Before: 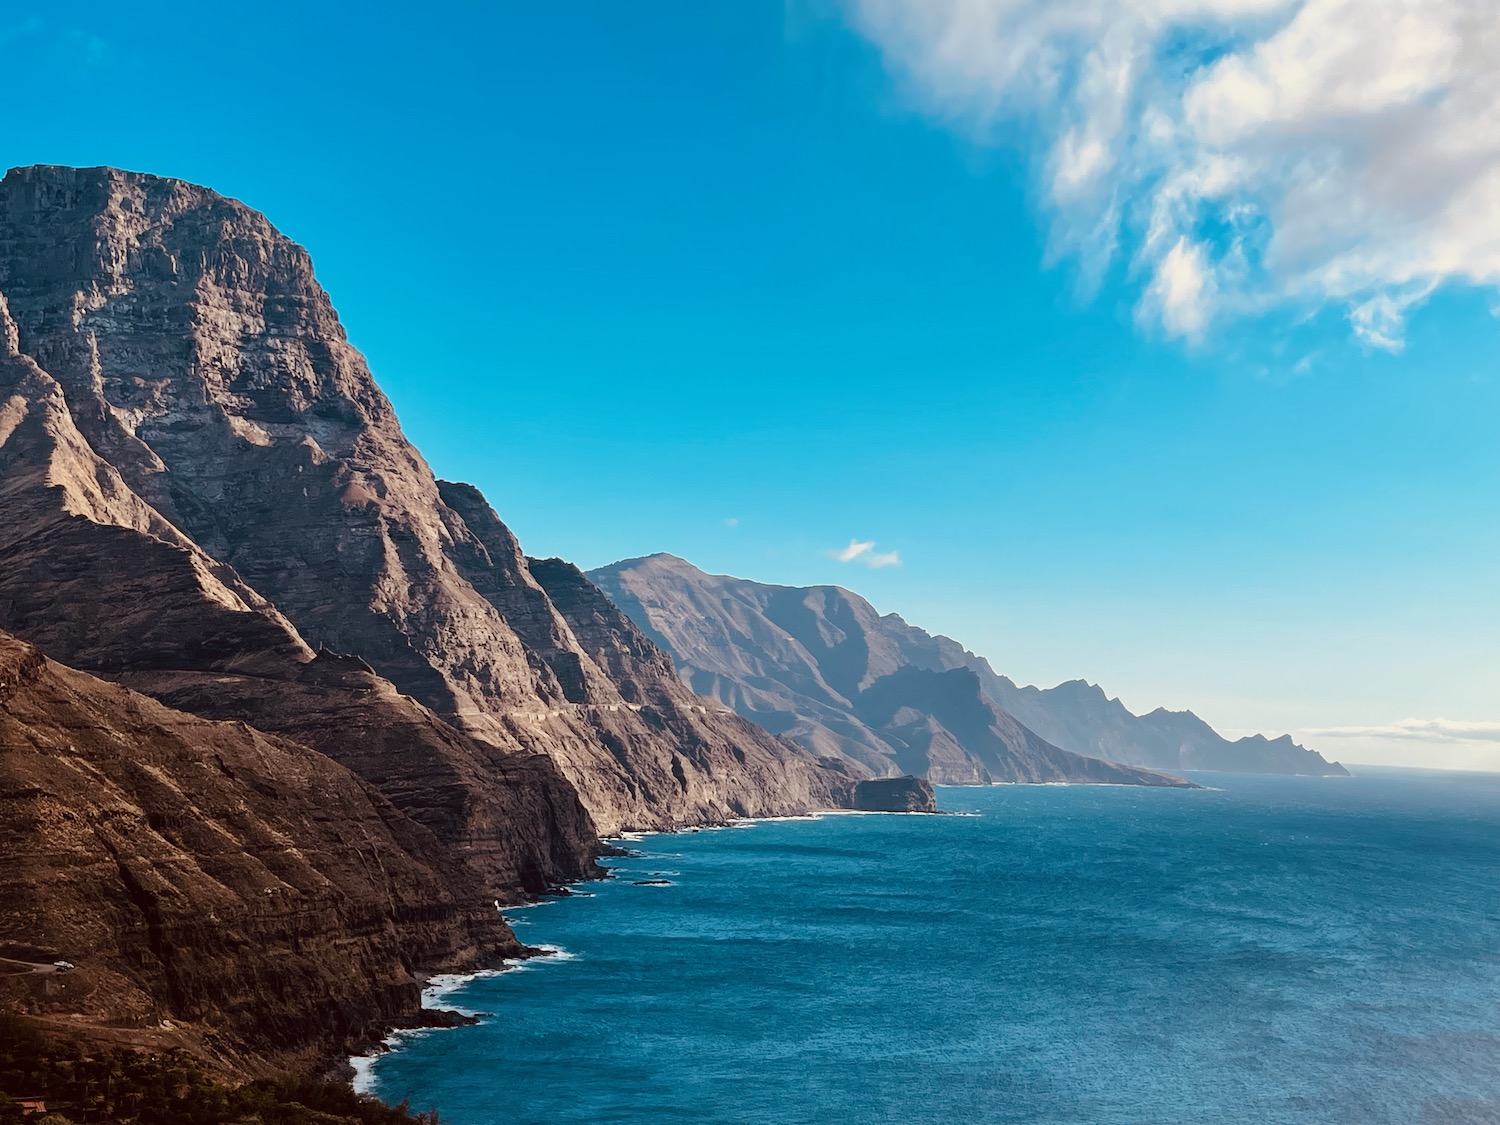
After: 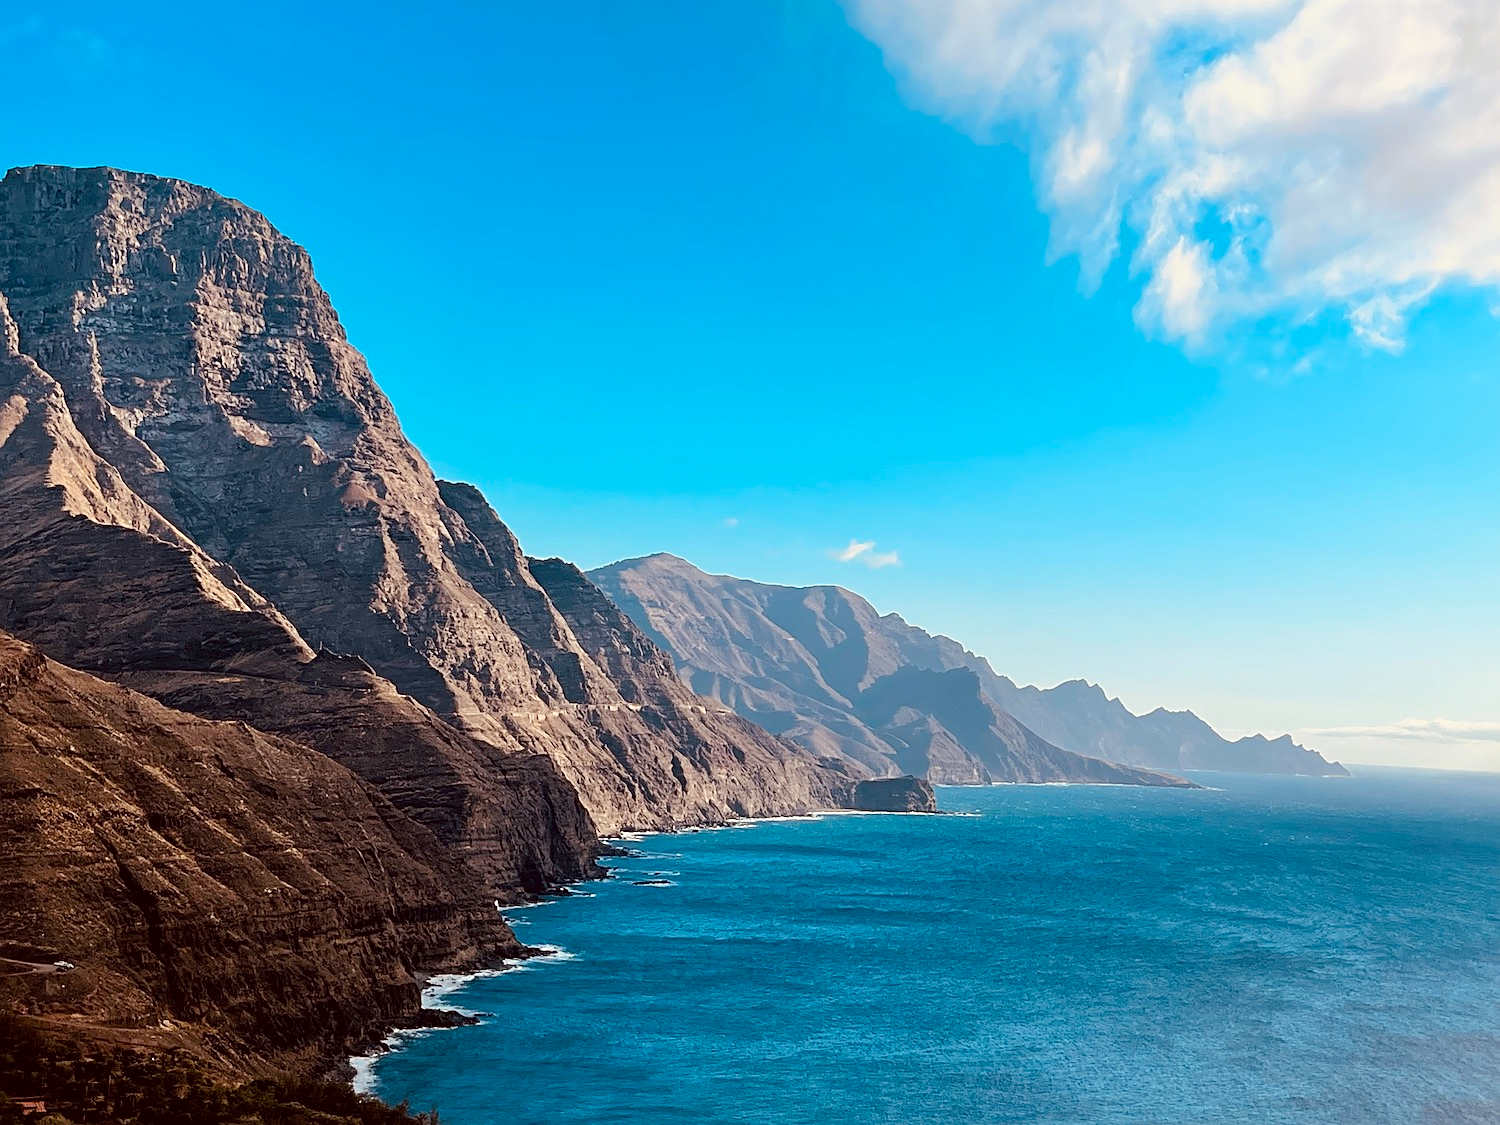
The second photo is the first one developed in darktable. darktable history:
shadows and highlights: radius 93.28, shadows -14.21, white point adjustment 0.185, highlights 33.11, compress 48.41%, highlights color adjustment 32.64%, soften with gaussian
sharpen: on, module defaults
contrast brightness saturation: contrast 0.03, brightness 0.068, saturation 0.125
